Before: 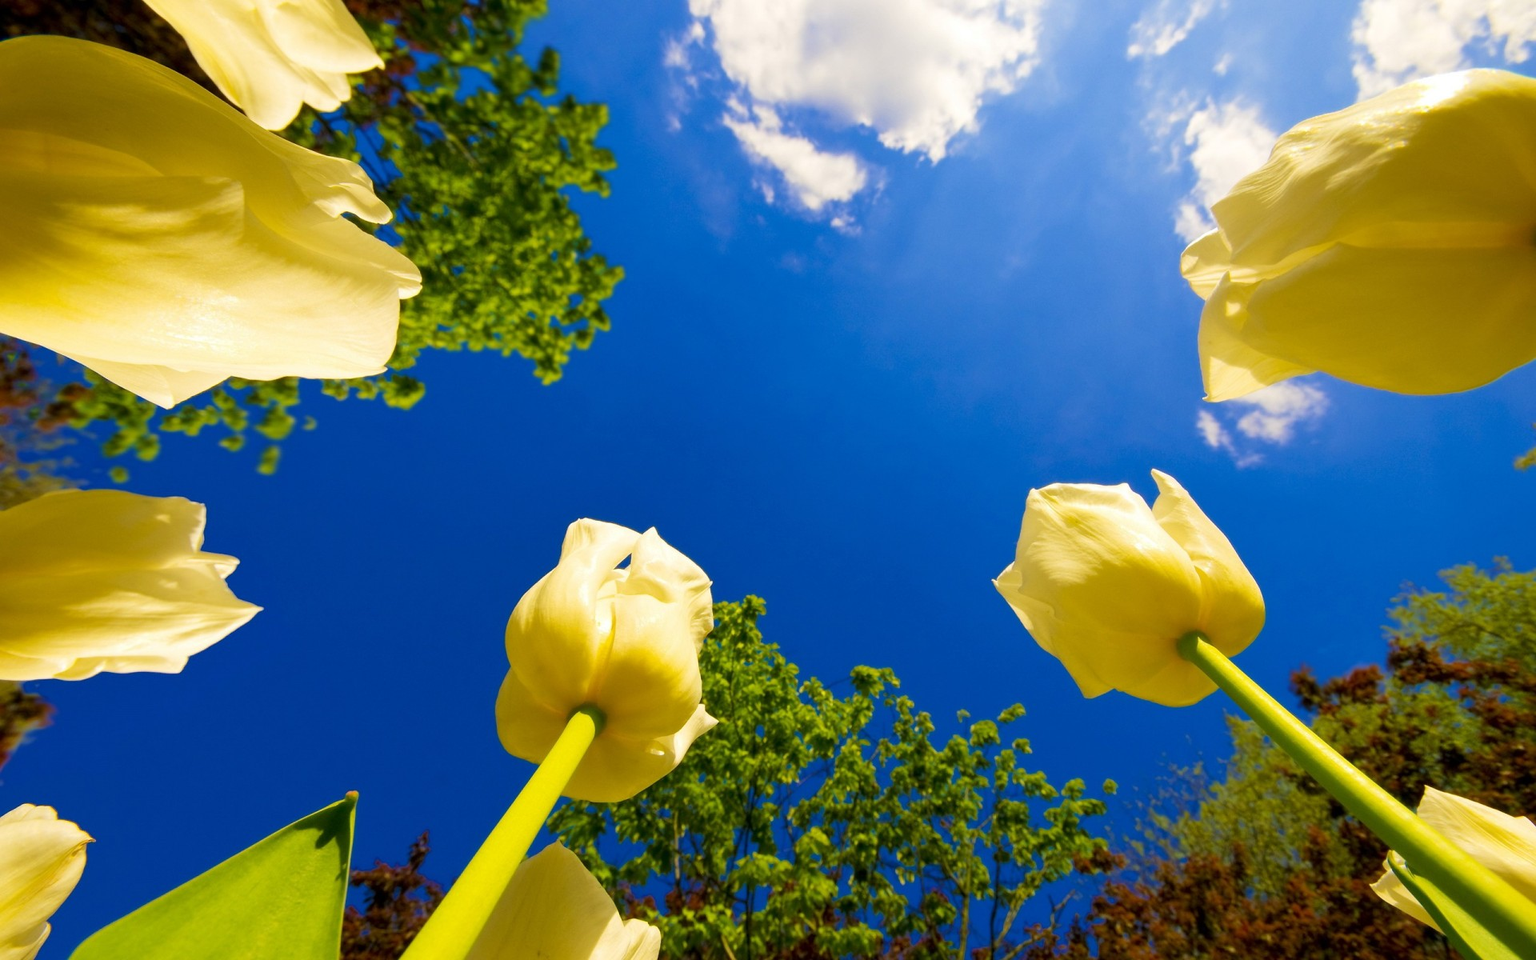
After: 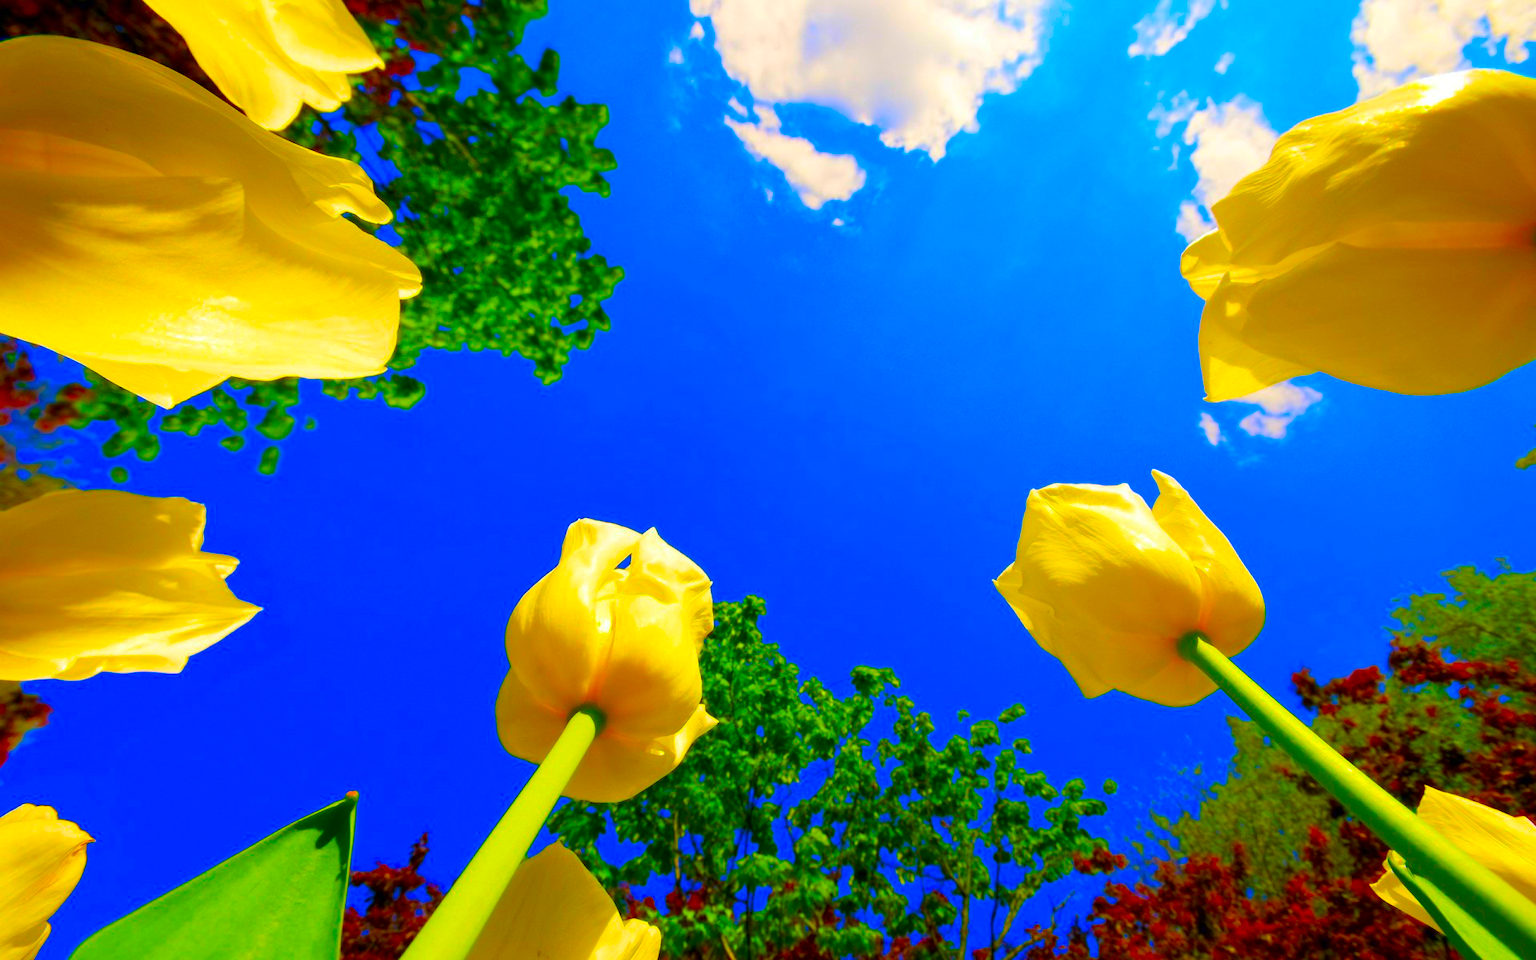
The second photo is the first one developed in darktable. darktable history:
color correction: highlights b* -0.008, saturation 2.96
